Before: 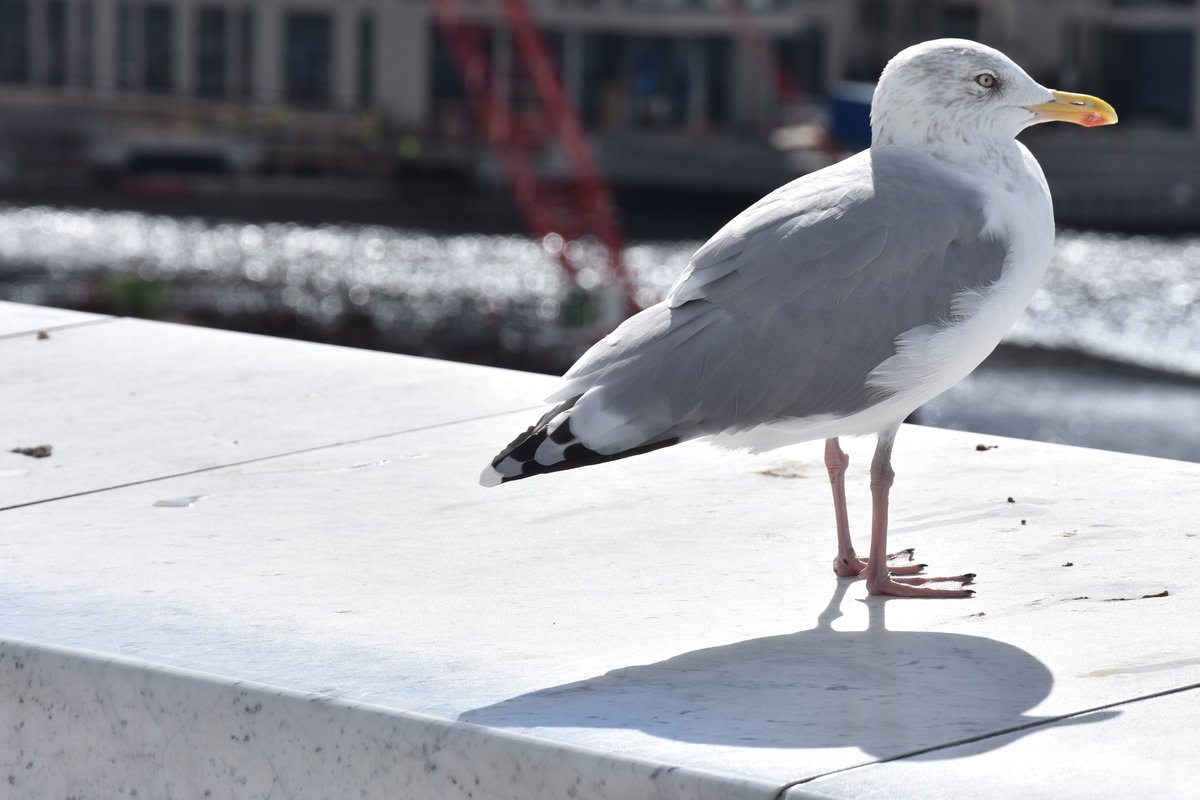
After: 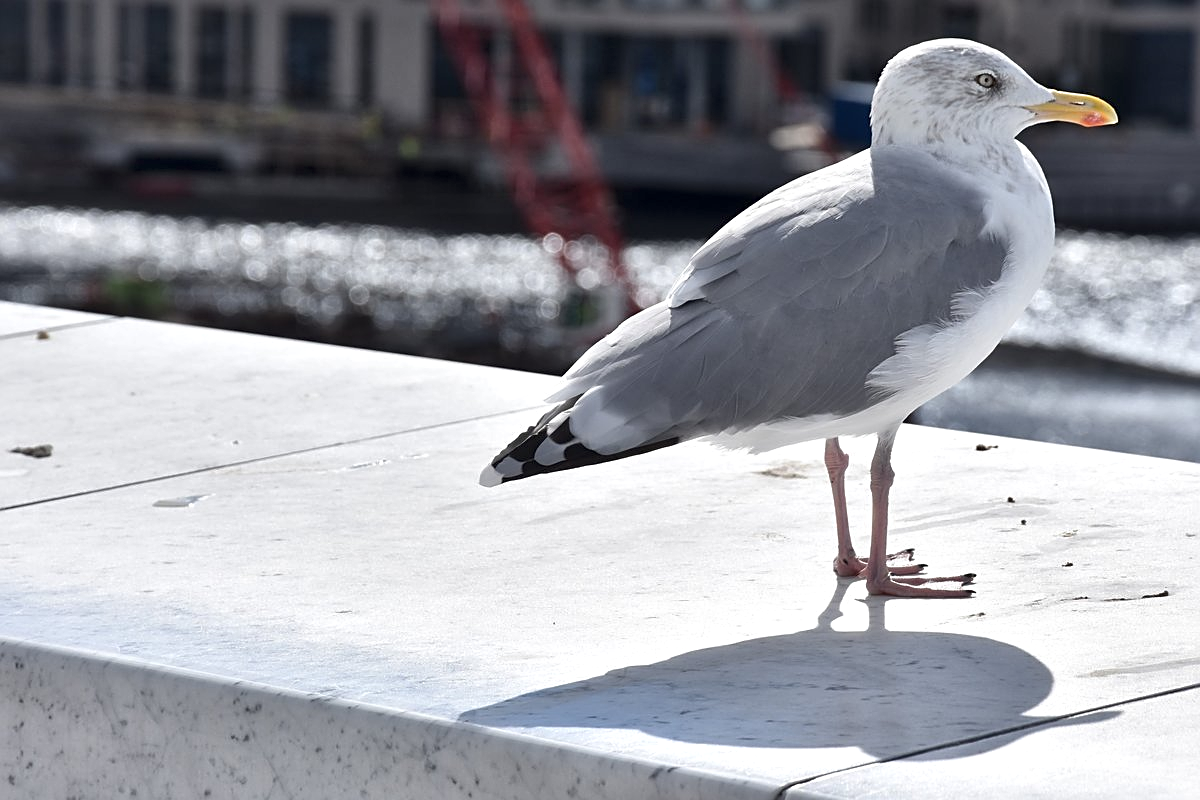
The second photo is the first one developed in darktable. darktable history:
sharpen: on, module defaults
local contrast: mode bilateral grid, contrast 20, coarseness 50, detail 150%, midtone range 0.2
